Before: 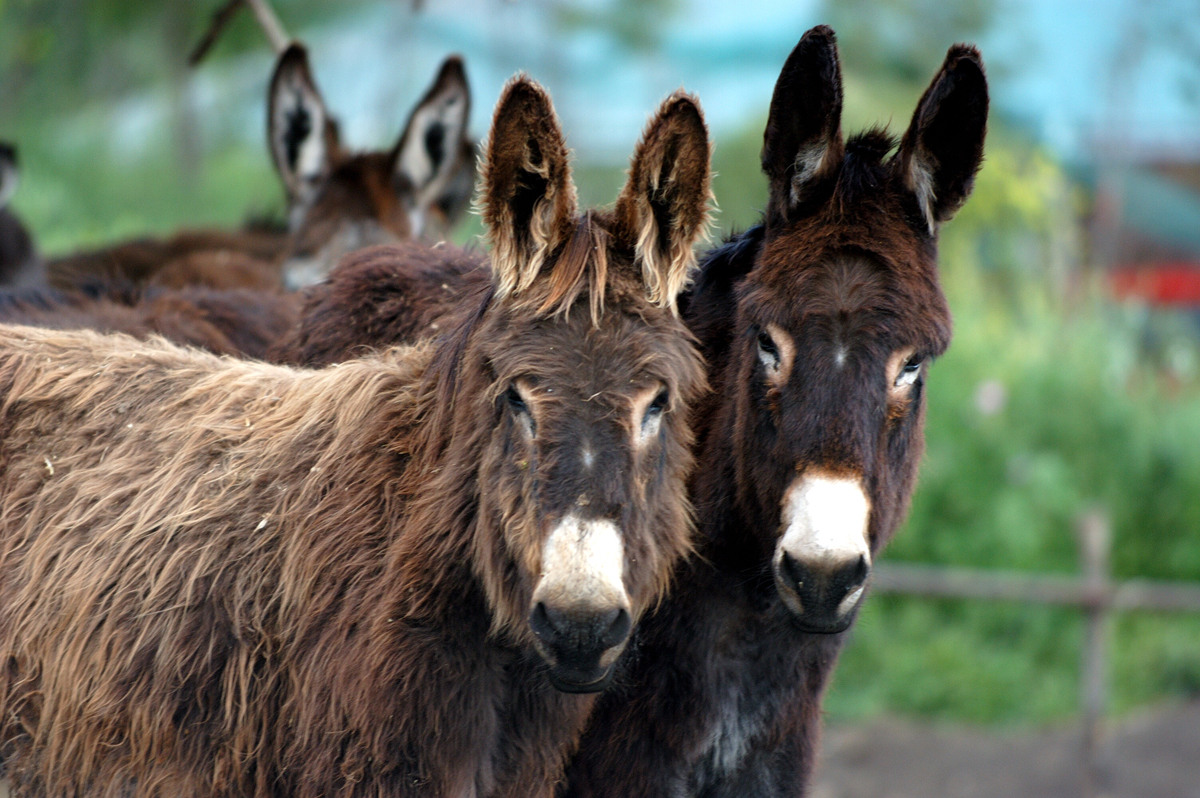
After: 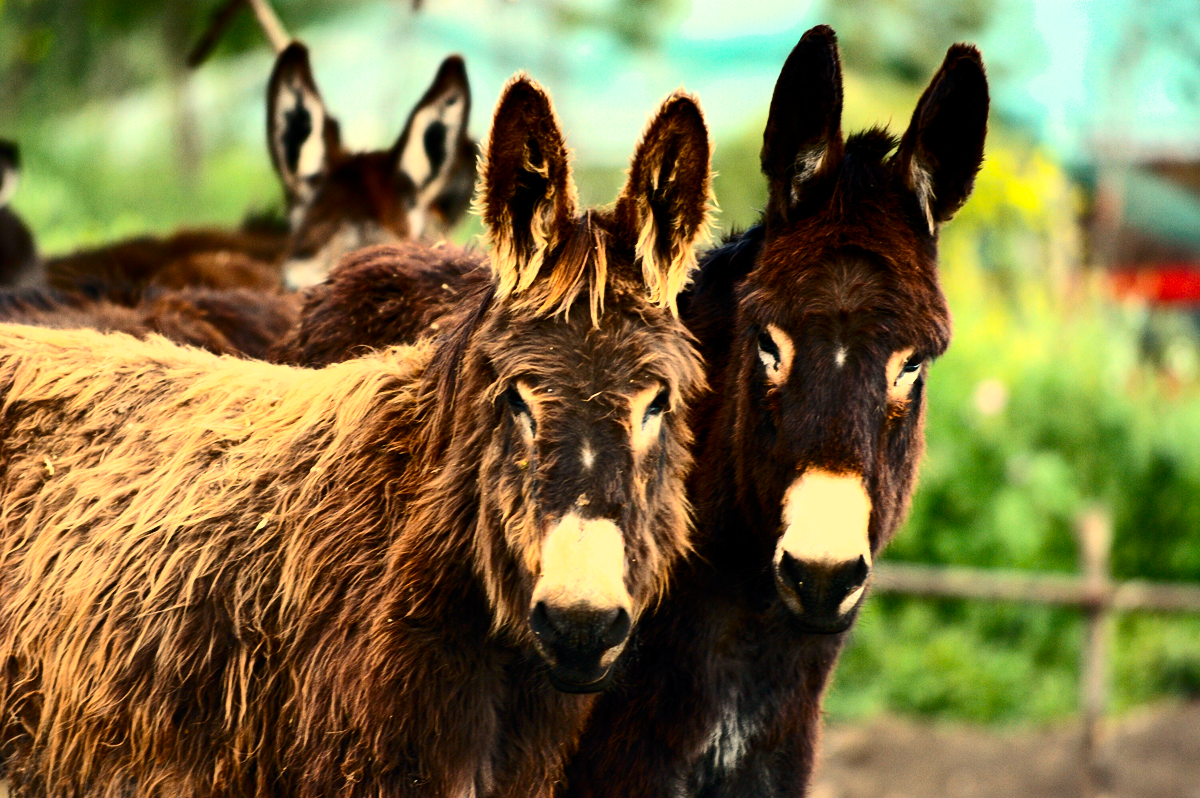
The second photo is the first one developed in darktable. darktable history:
white balance: red 1.138, green 0.996, blue 0.812
color balance rgb: perceptual saturation grading › global saturation 25%, global vibrance 20%
shadows and highlights: shadows 40, highlights -54, highlights color adjustment 46%, low approximation 0.01, soften with gaussian
contrast brightness saturation: contrast 0.28
tone equalizer: -8 EV -0.75 EV, -7 EV -0.7 EV, -6 EV -0.6 EV, -5 EV -0.4 EV, -3 EV 0.4 EV, -2 EV 0.6 EV, -1 EV 0.7 EV, +0 EV 0.75 EV, edges refinement/feathering 500, mask exposure compensation -1.57 EV, preserve details no
